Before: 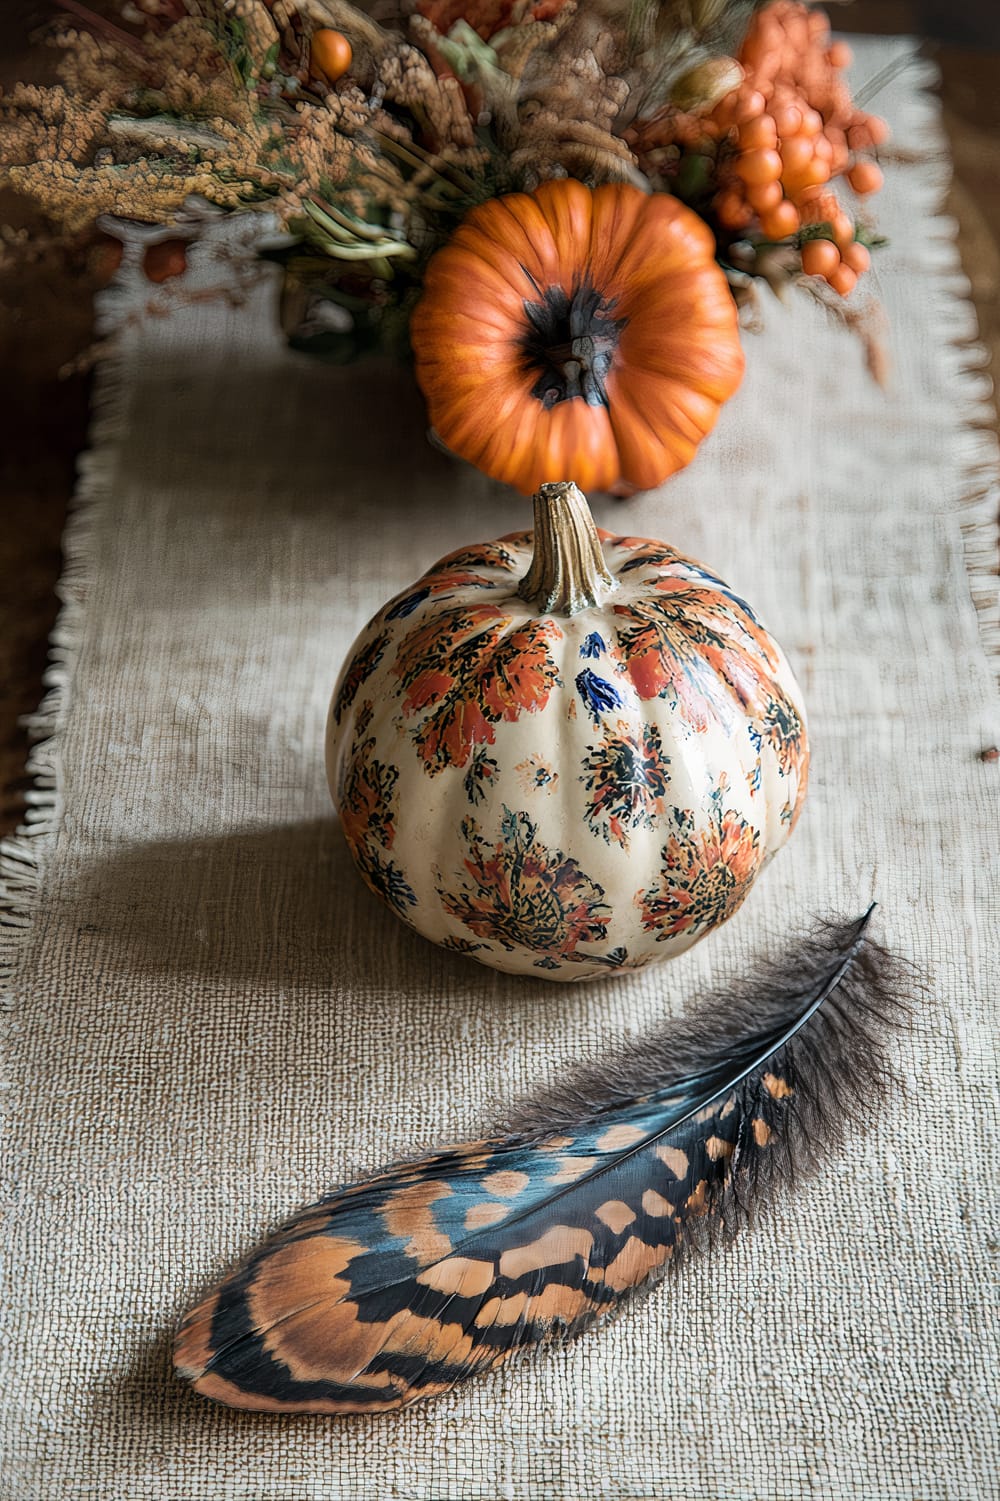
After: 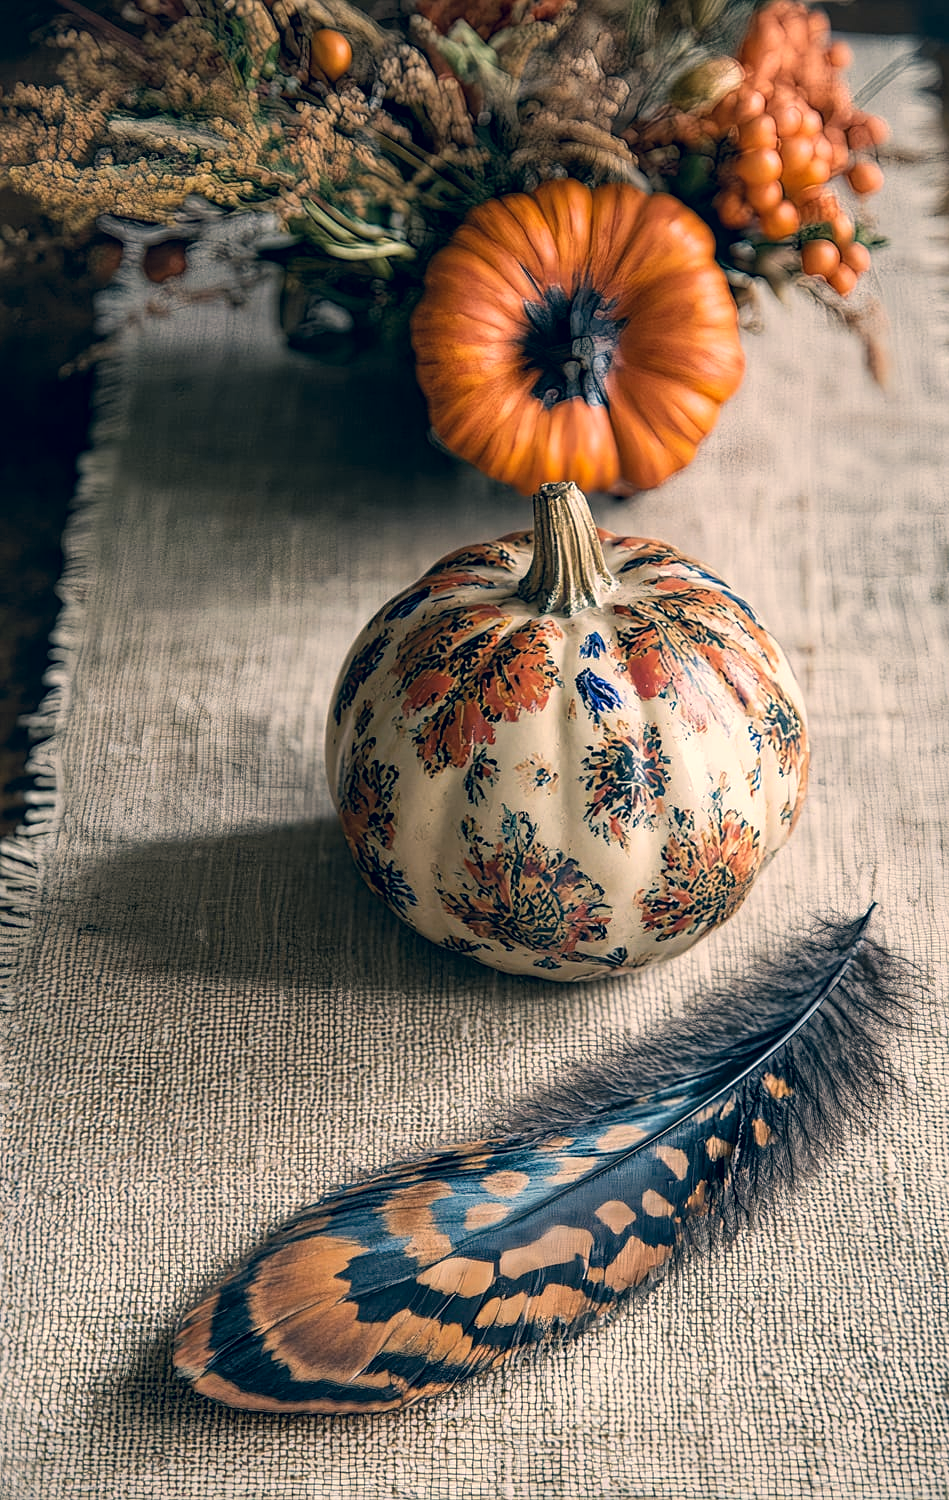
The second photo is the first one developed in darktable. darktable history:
crop and rotate: left 0%, right 5.092%
local contrast: on, module defaults
sharpen: amount 0.205
color correction: highlights a* 10.3, highlights b* 14.37, shadows a* -10.39, shadows b* -15.12
